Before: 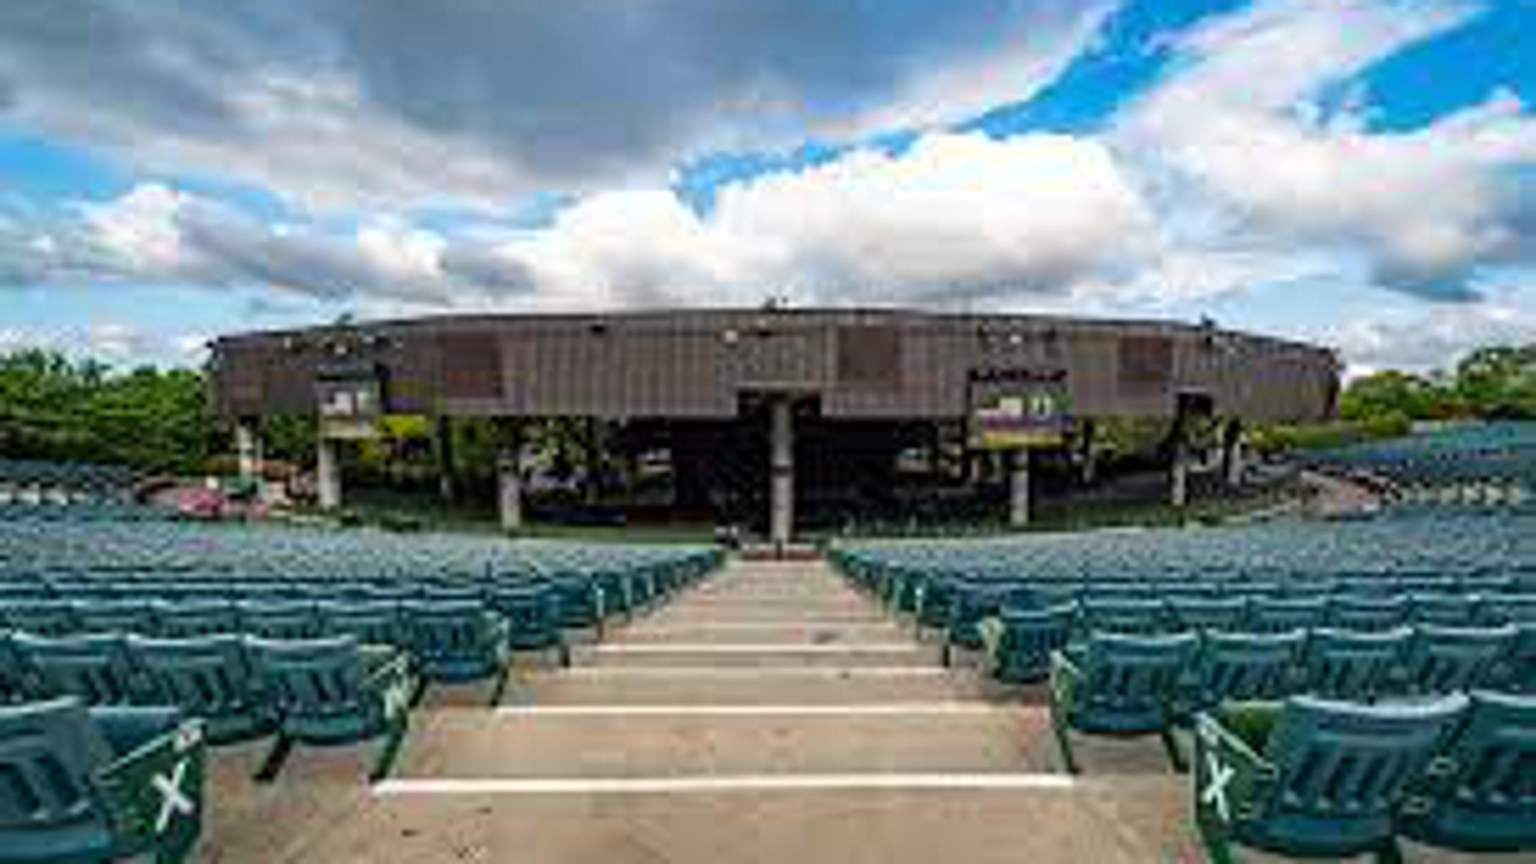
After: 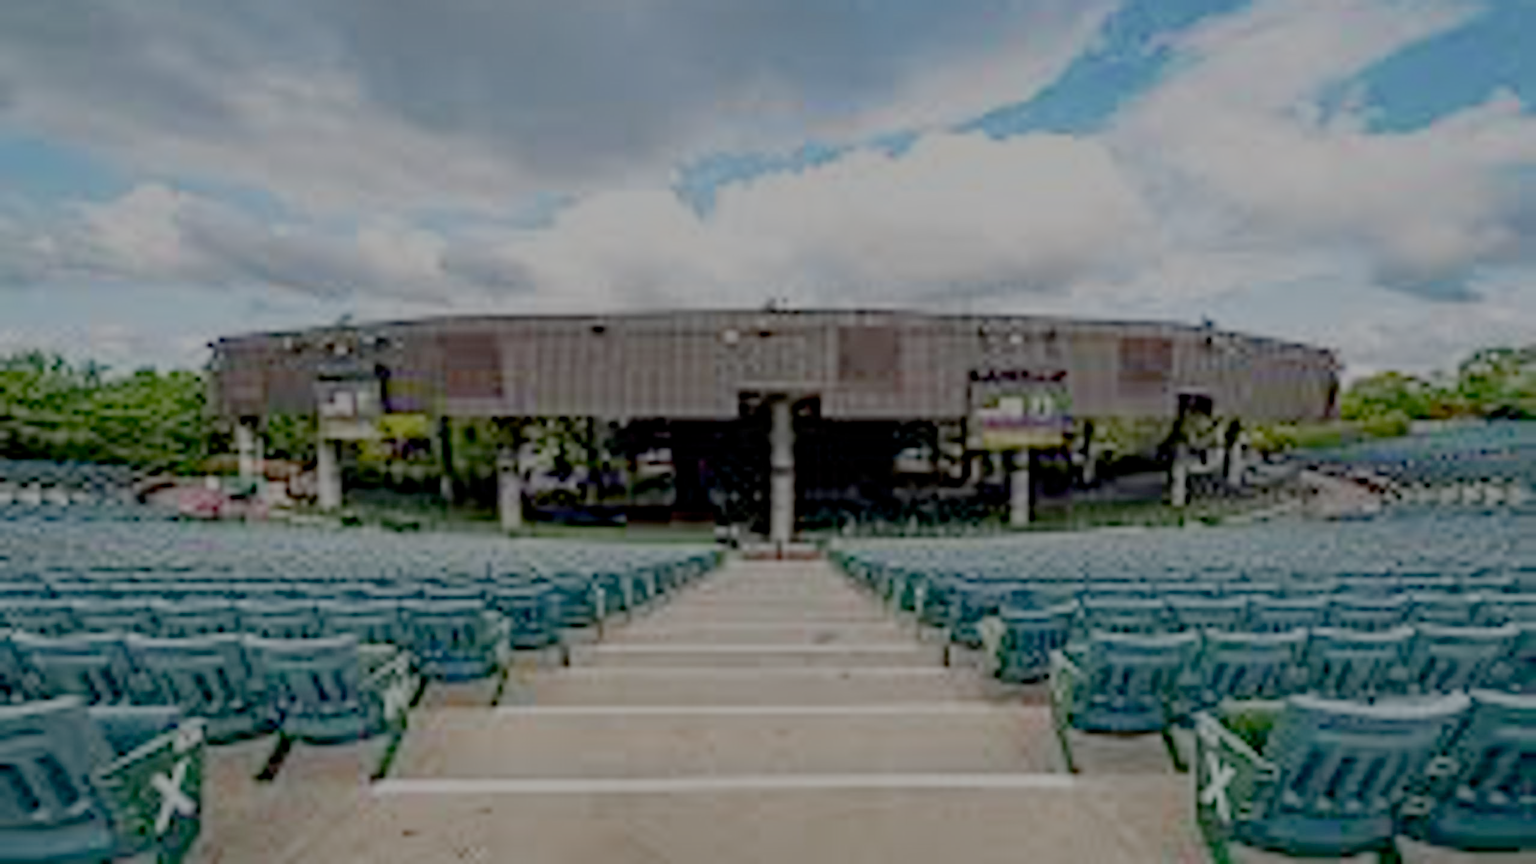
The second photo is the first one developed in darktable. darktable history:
filmic rgb: white relative exposure 8 EV, threshold 3 EV, structure ↔ texture 100%, target black luminance 0%, hardness 2.44, latitude 76.53%, contrast 0.562, shadows ↔ highlights balance 0%, preserve chrominance no, color science v4 (2020), iterations of high-quality reconstruction 10, type of noise poissonian, enable highlight reconstruction true
